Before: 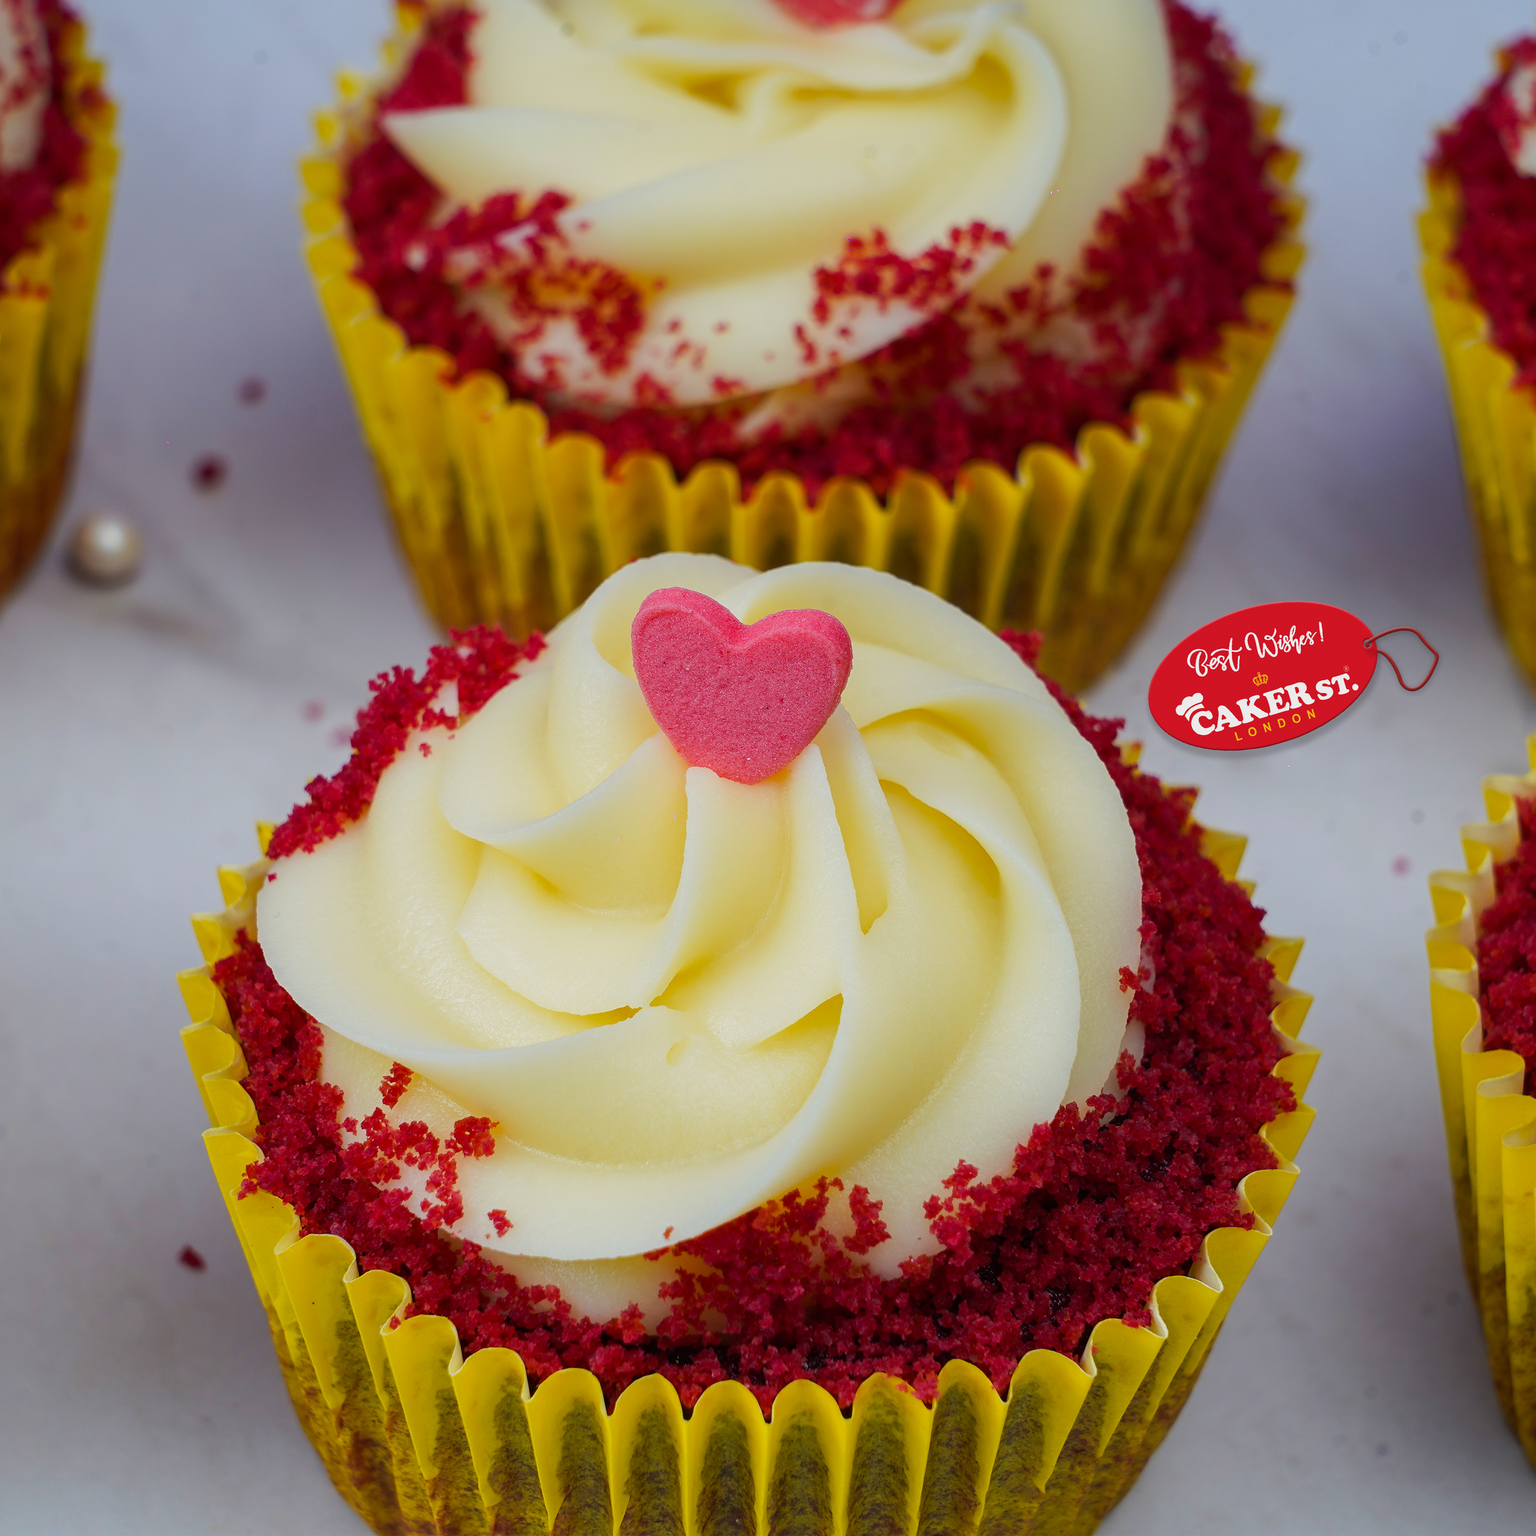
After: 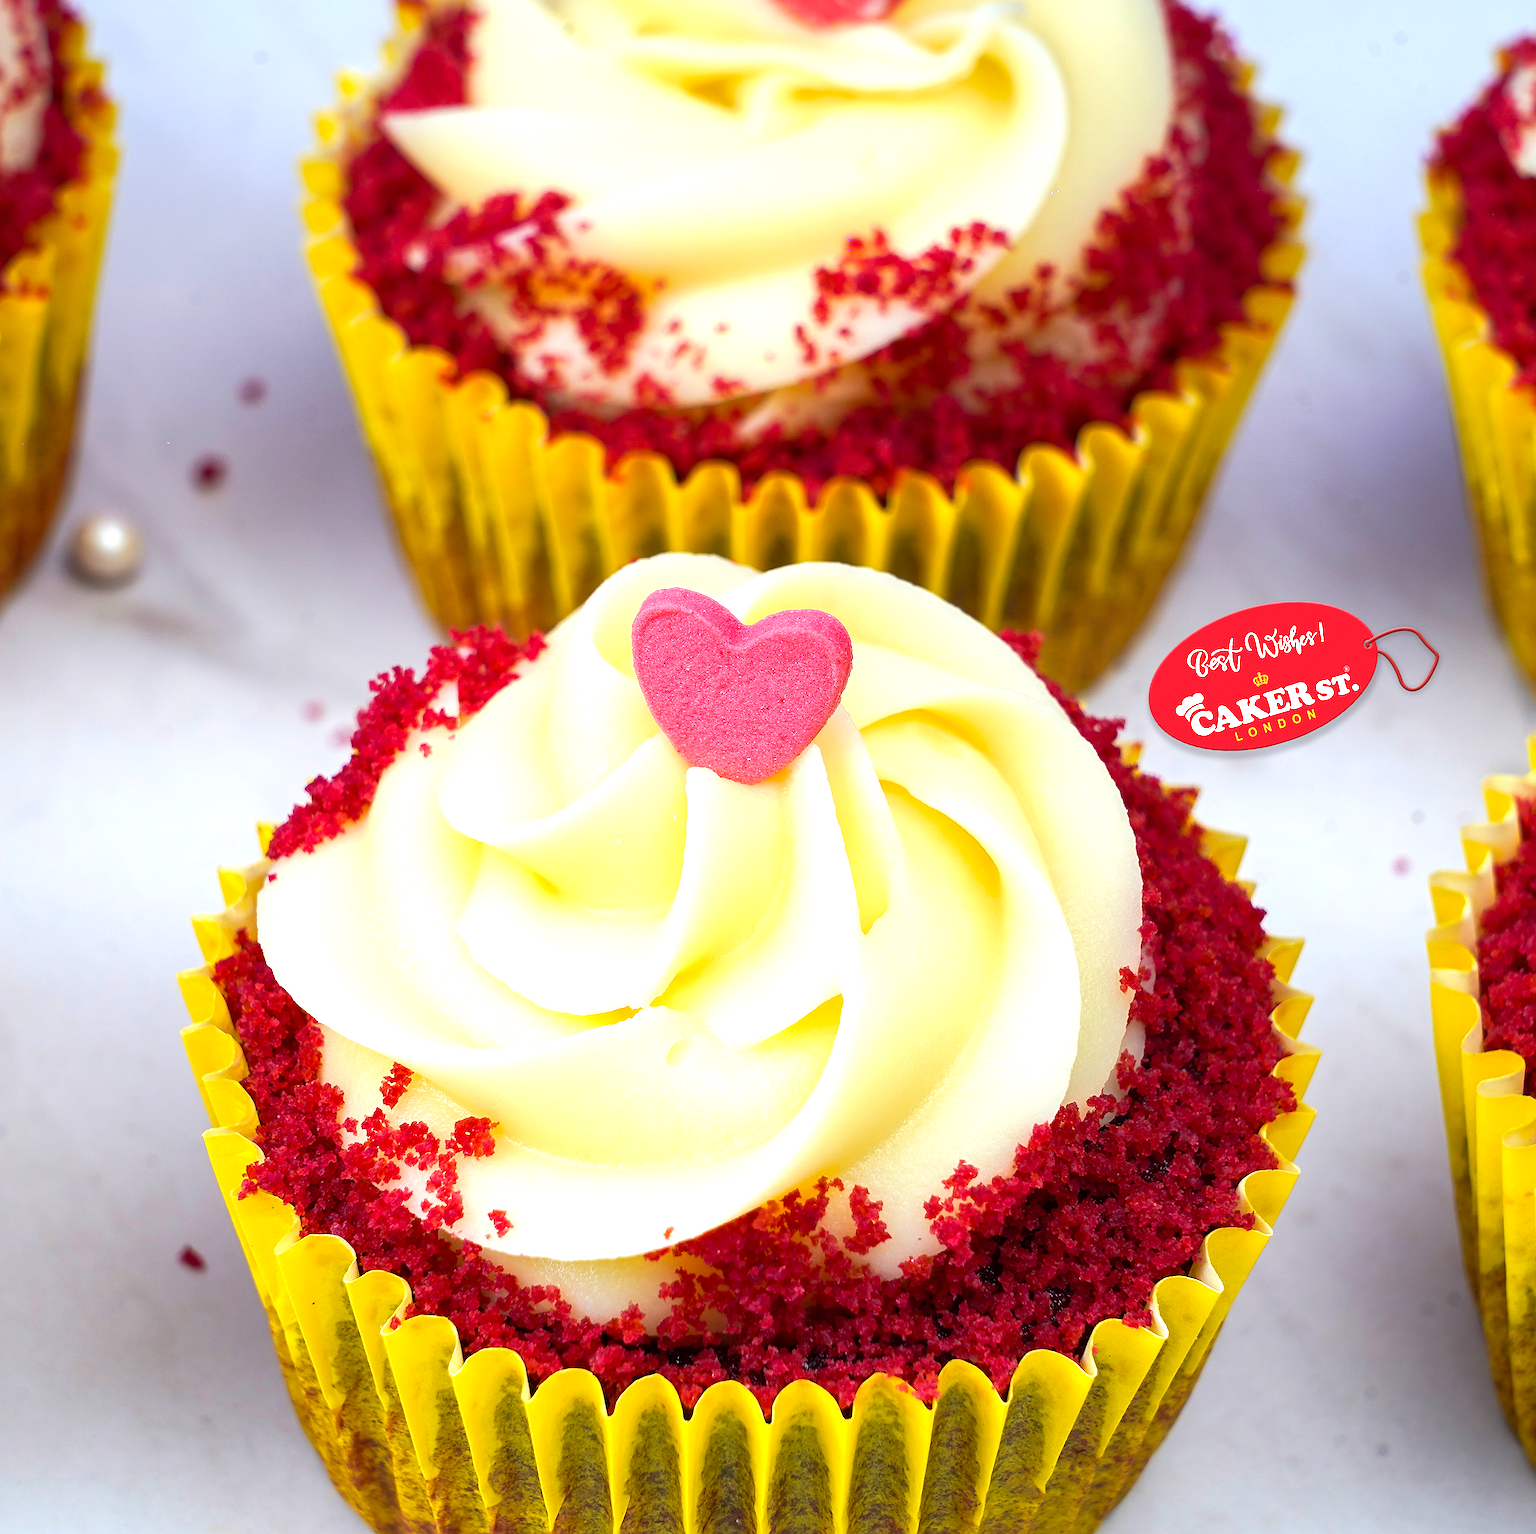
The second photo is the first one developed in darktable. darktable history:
crop: bottom 0.071%
sharpen: on, module defaults
exposure: black level correction 0.001, exposure 1.116 EV, compensate highlight preservation false
